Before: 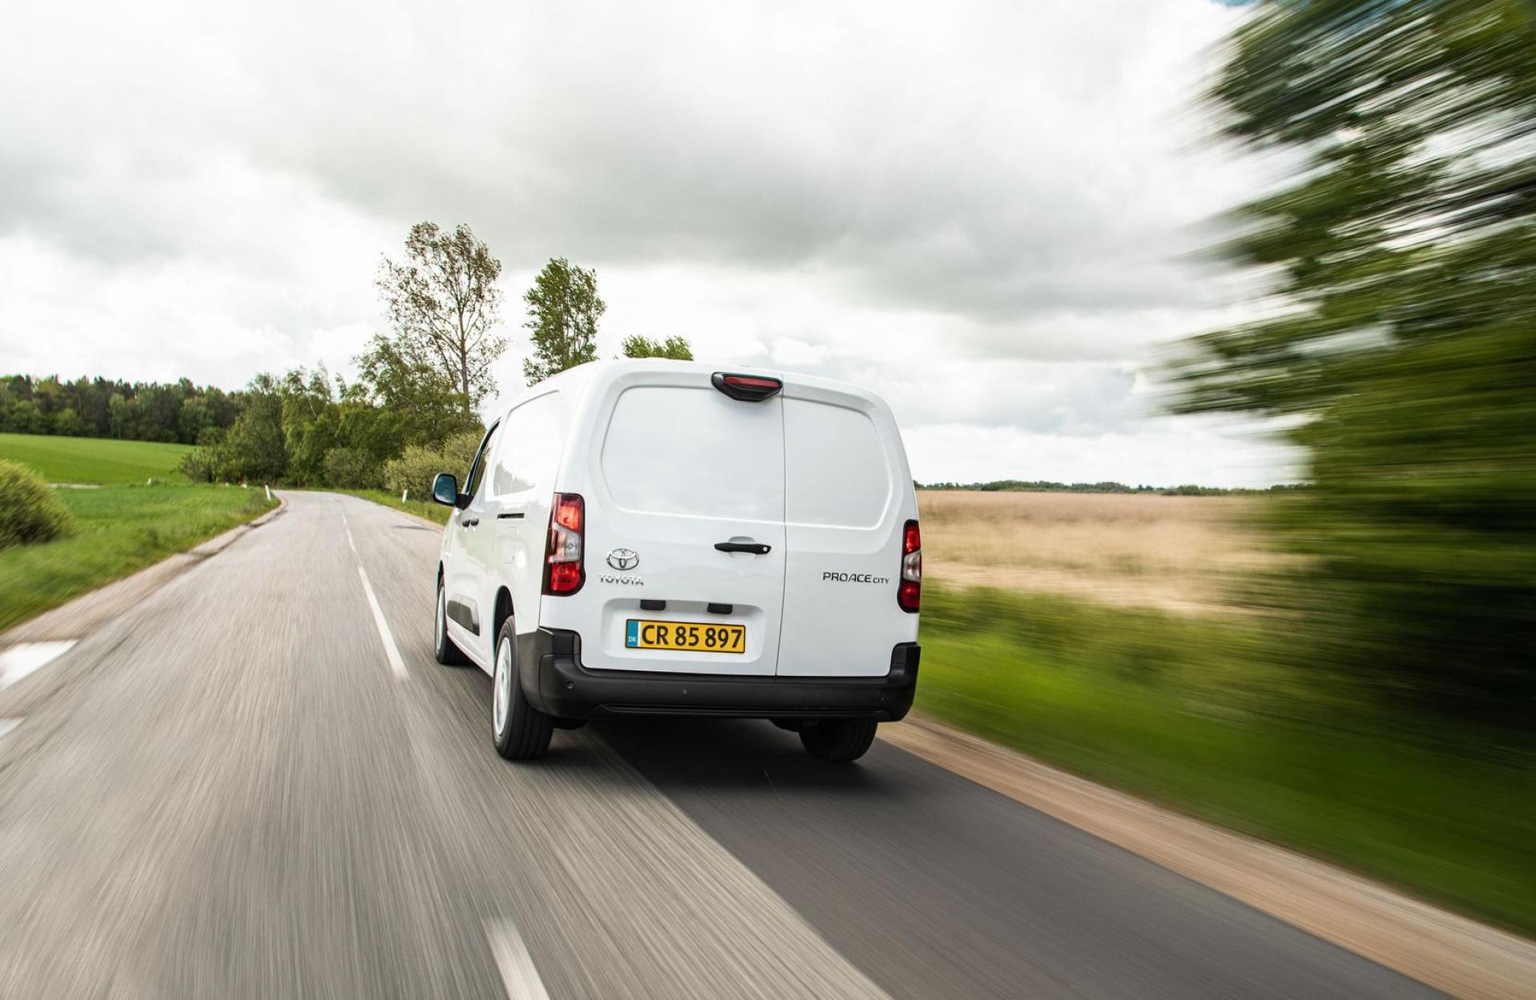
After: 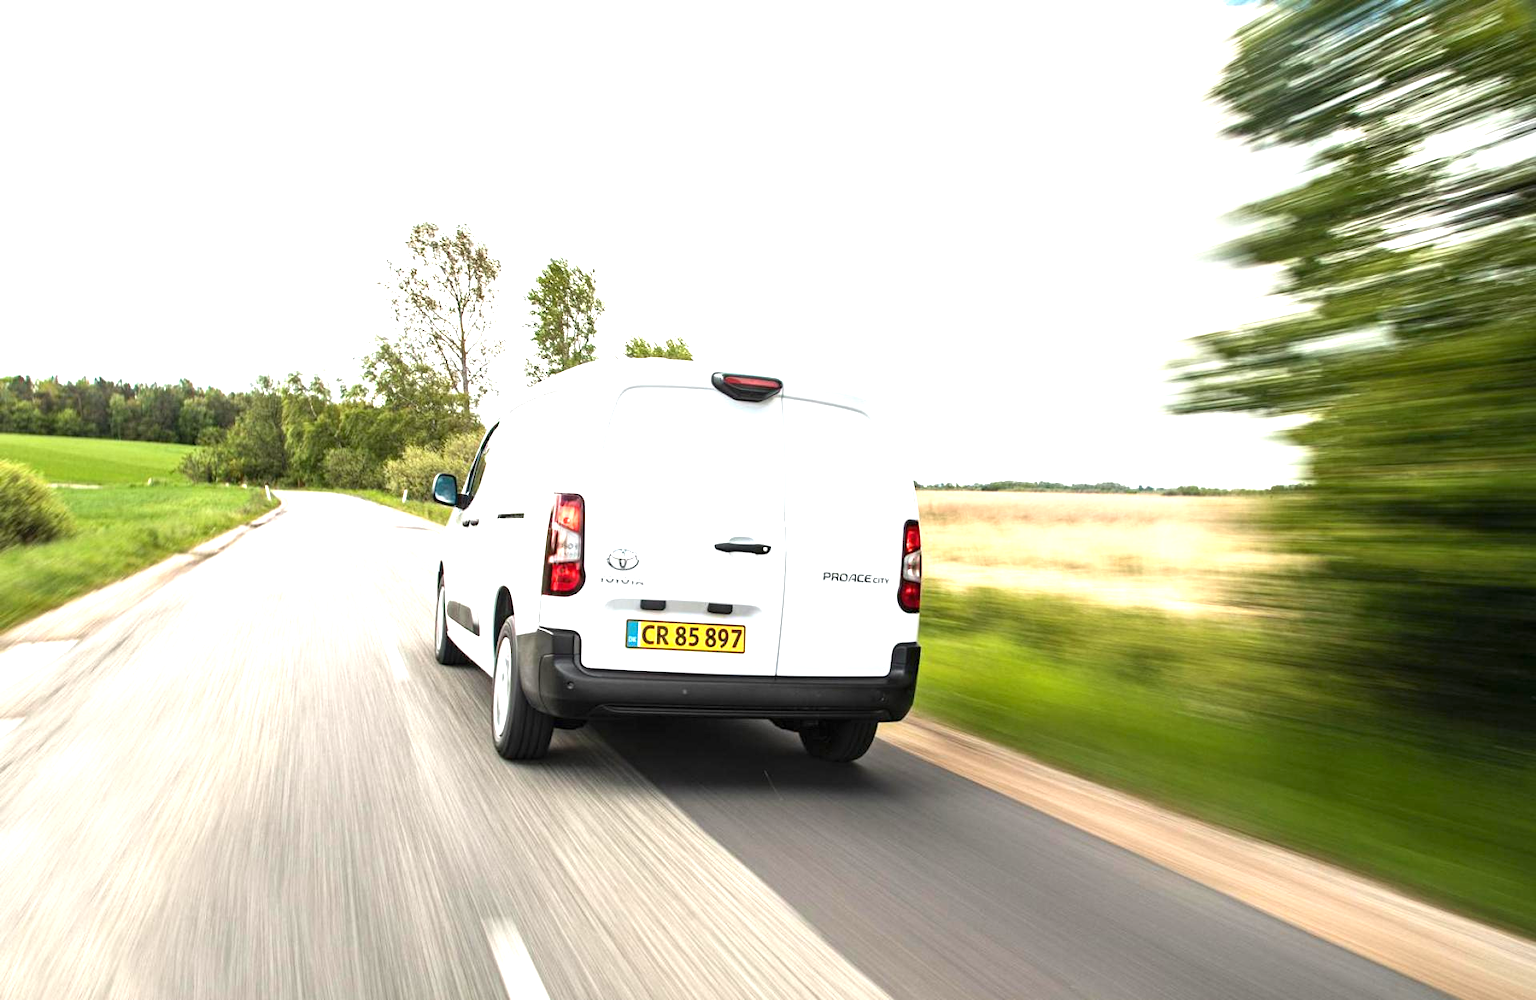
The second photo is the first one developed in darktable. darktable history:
exposure: exposure 1.159 EV, compensate highlight preservation false
